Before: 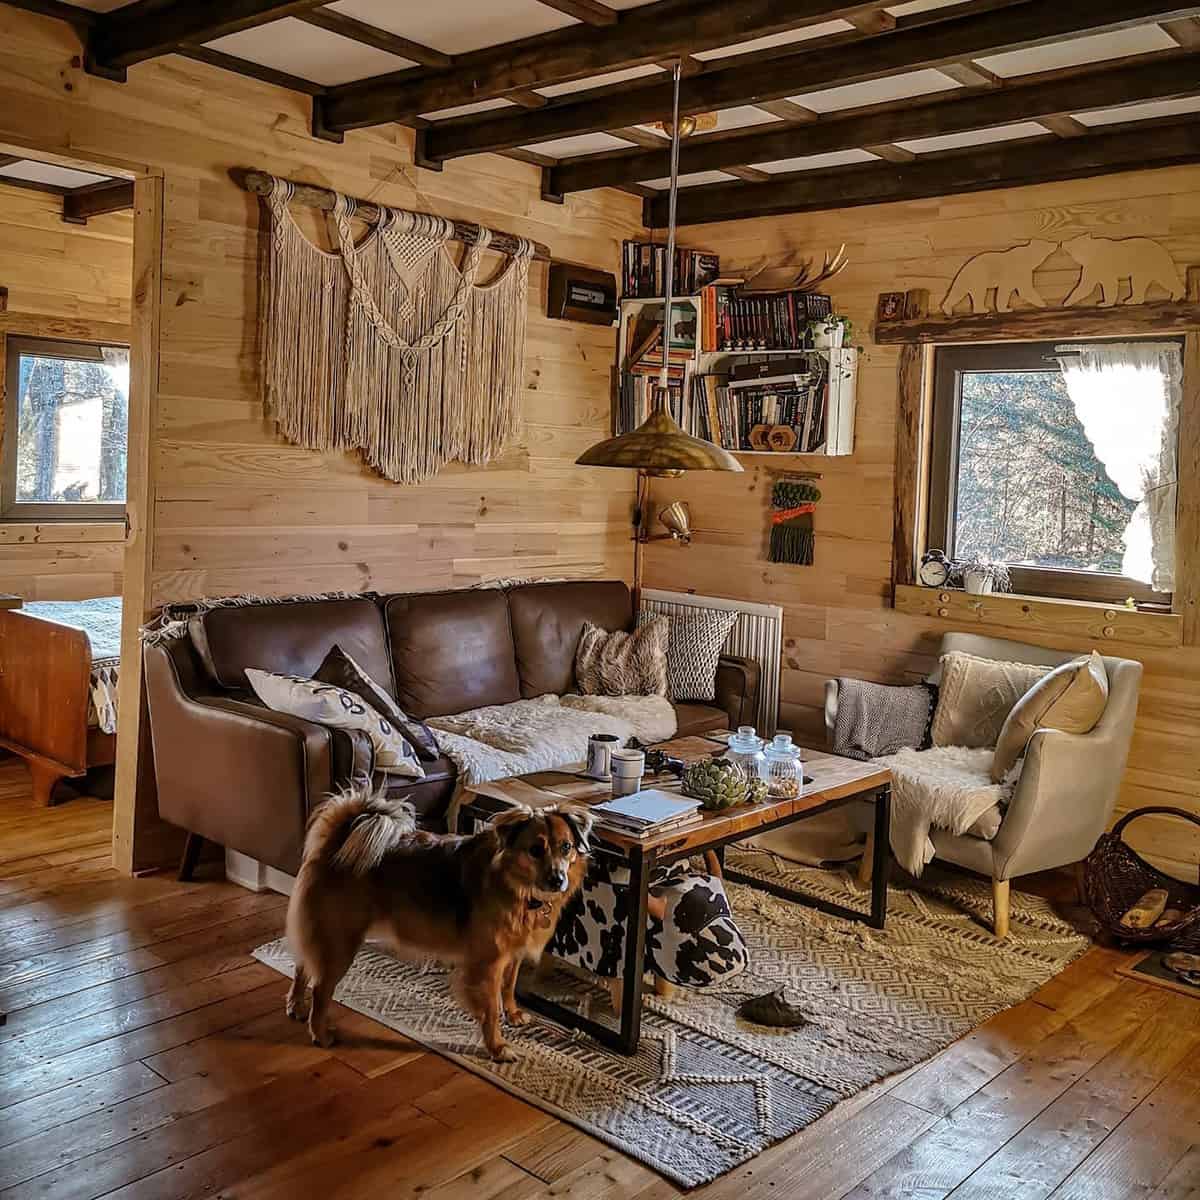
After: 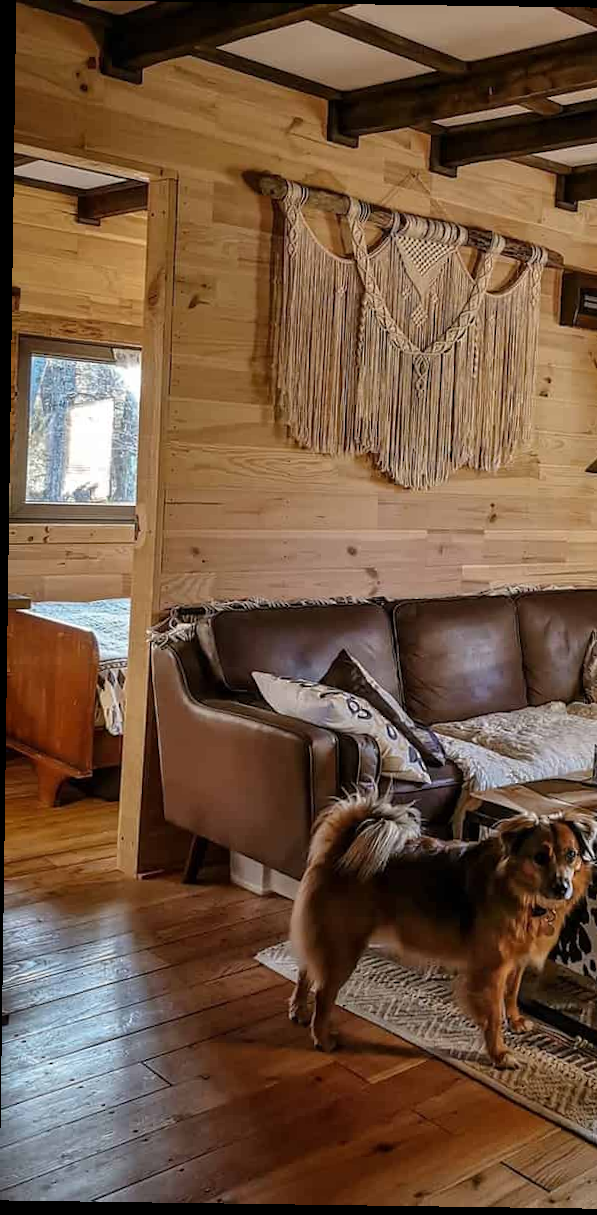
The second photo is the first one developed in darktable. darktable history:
rotate and perspective: rotation 0.8°, automatic cropping off
crop and rotate: left 0%, top 0%, right 50.845%
